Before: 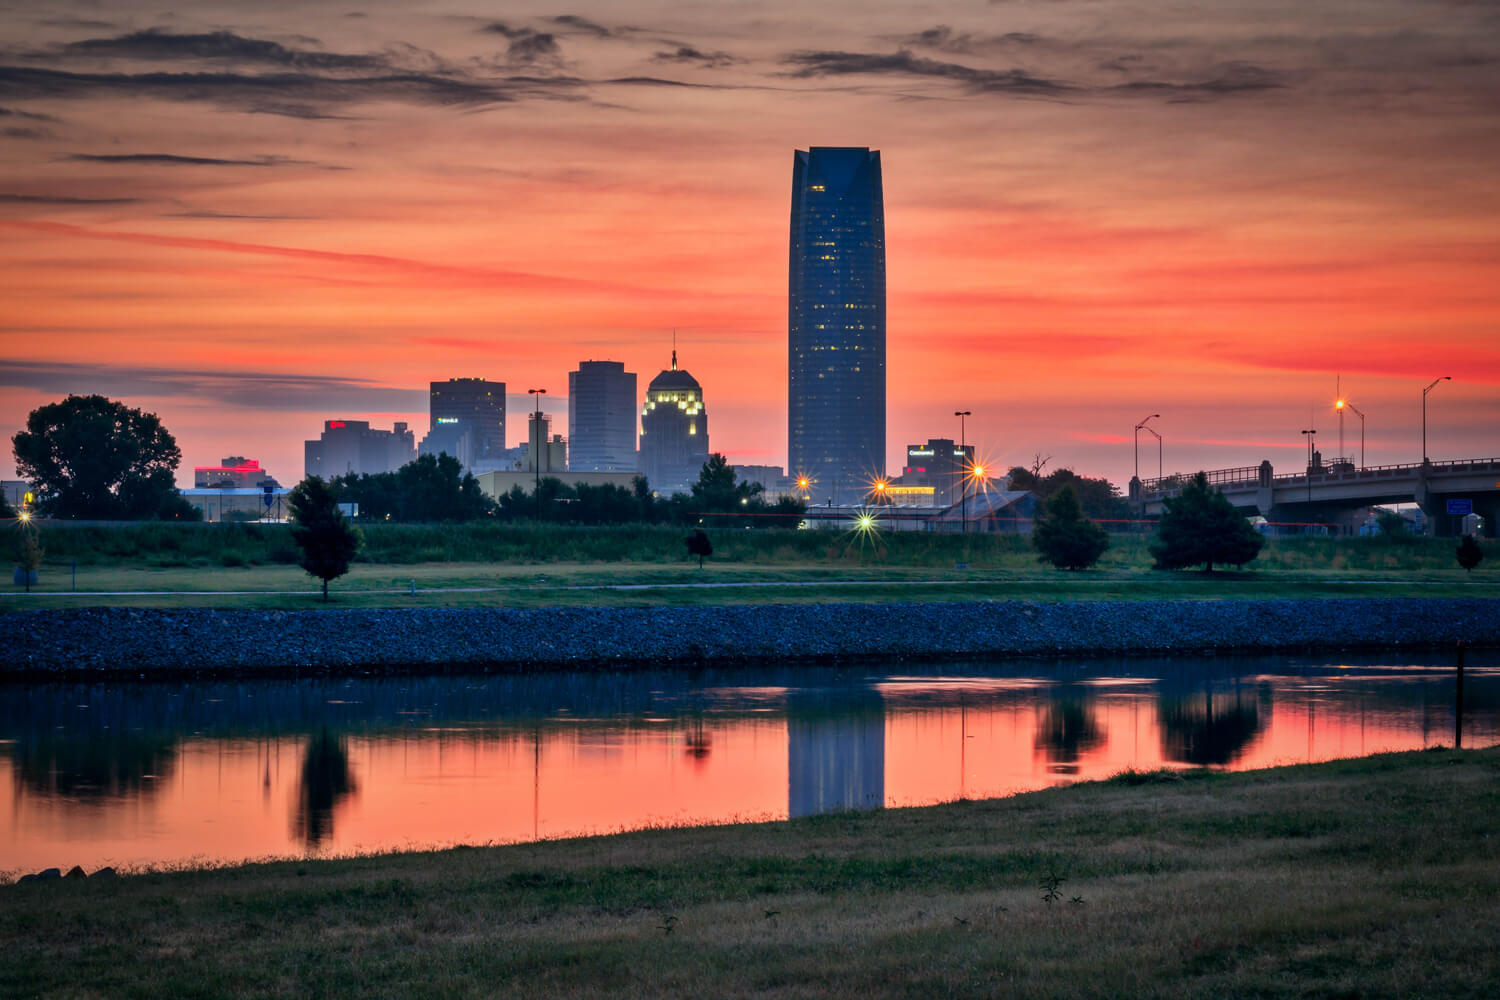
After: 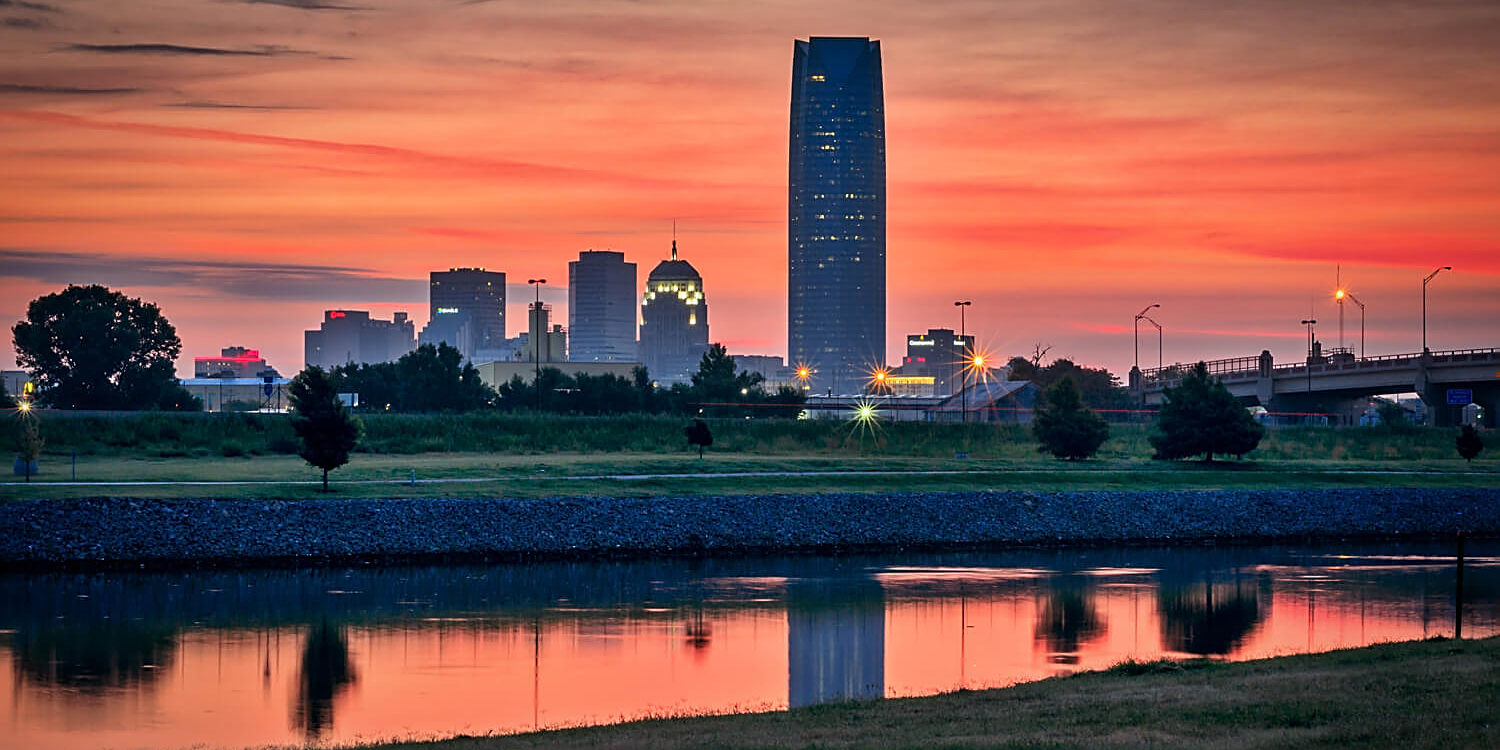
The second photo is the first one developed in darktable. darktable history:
crop: top 11.033%, bottom 13.887%
sharpen: amount 0.748
